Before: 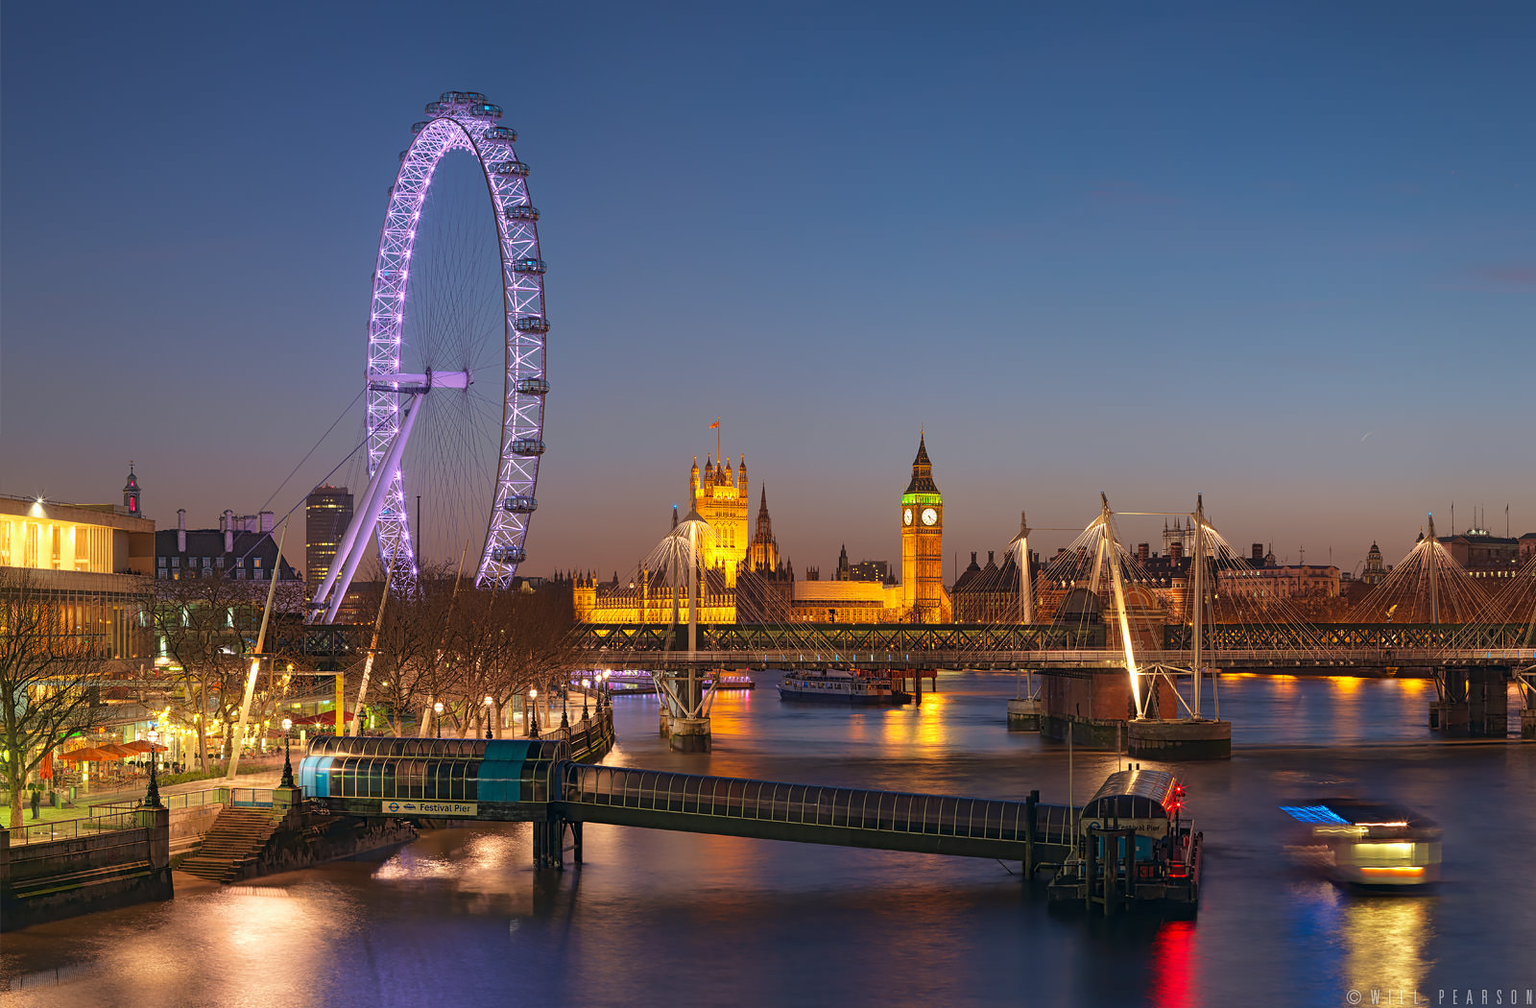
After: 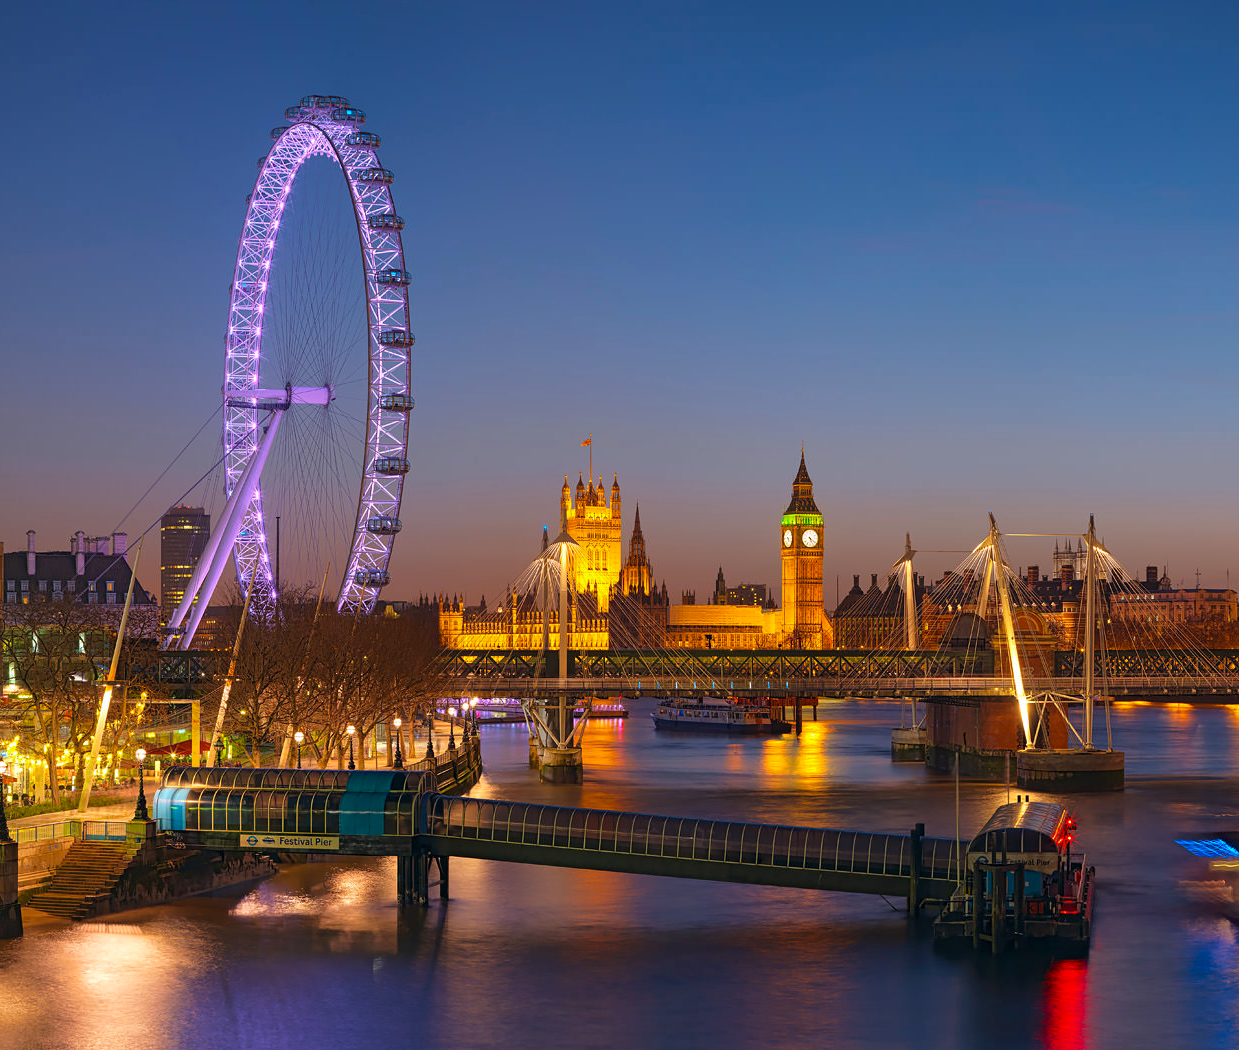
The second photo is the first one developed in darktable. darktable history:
crop: left 9.88%, right 12.664%
white balance: red 1.004, blue 1.024
color balance rgb: perceptual saturation grading › global saturation 25%, global vibrance 10%
